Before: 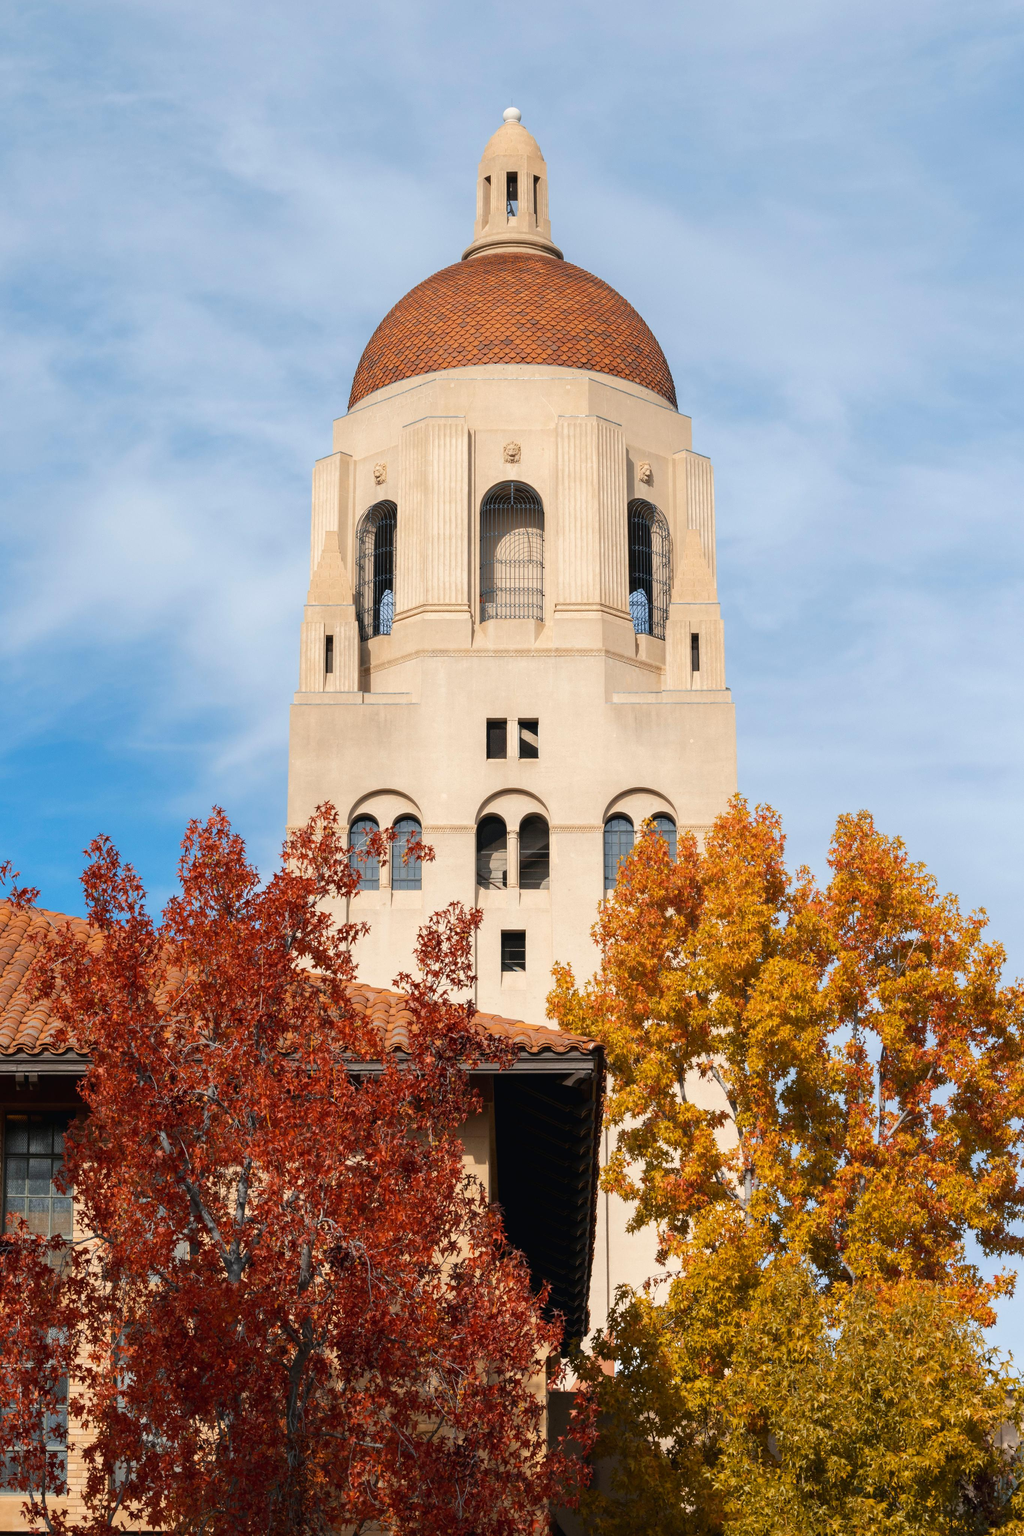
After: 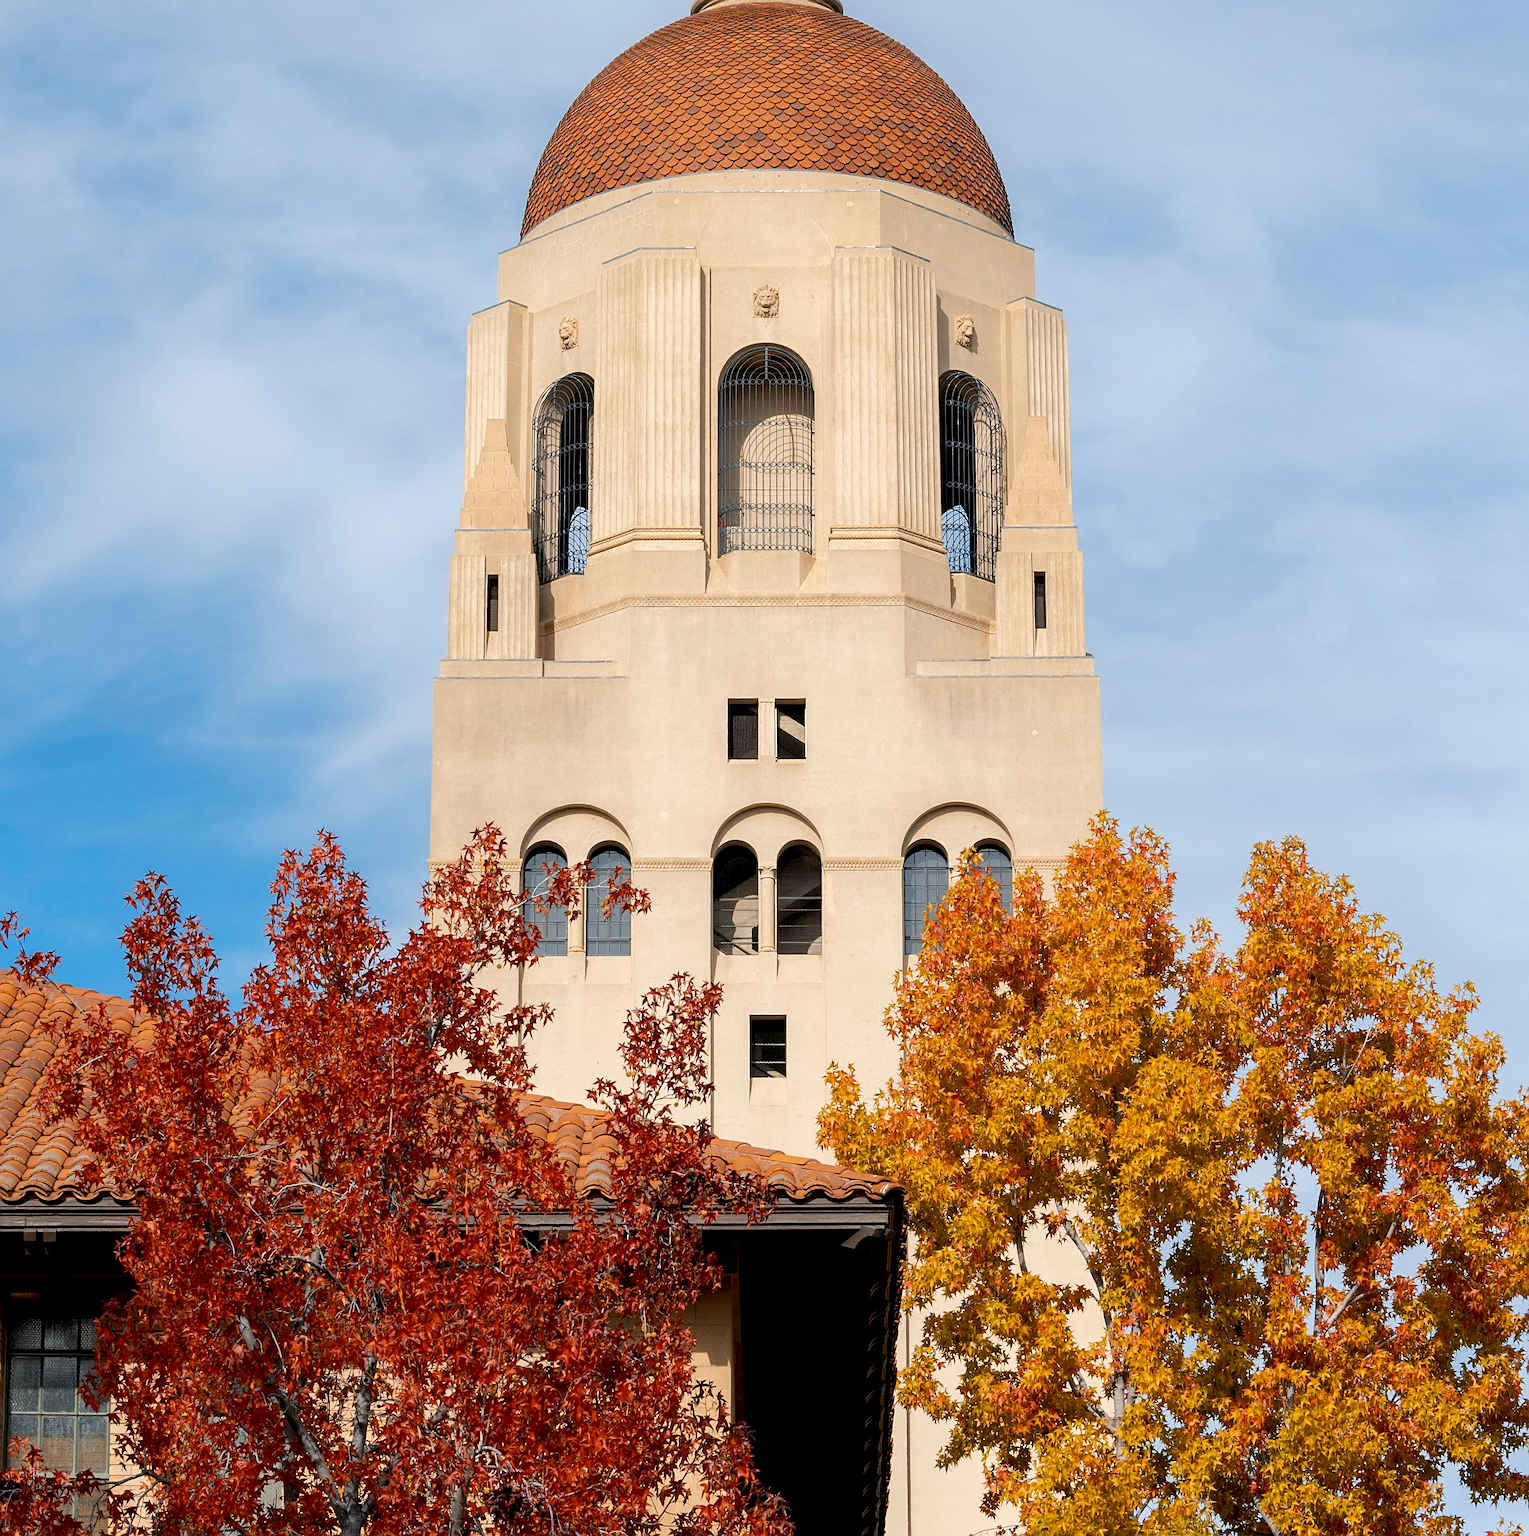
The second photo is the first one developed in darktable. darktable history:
exposure: black level correction 0.009, compensate exposure bias true, compensate highlight preservation false
crop: top 16.361%, bottom 16.737%
sharpen: on, module defaults
